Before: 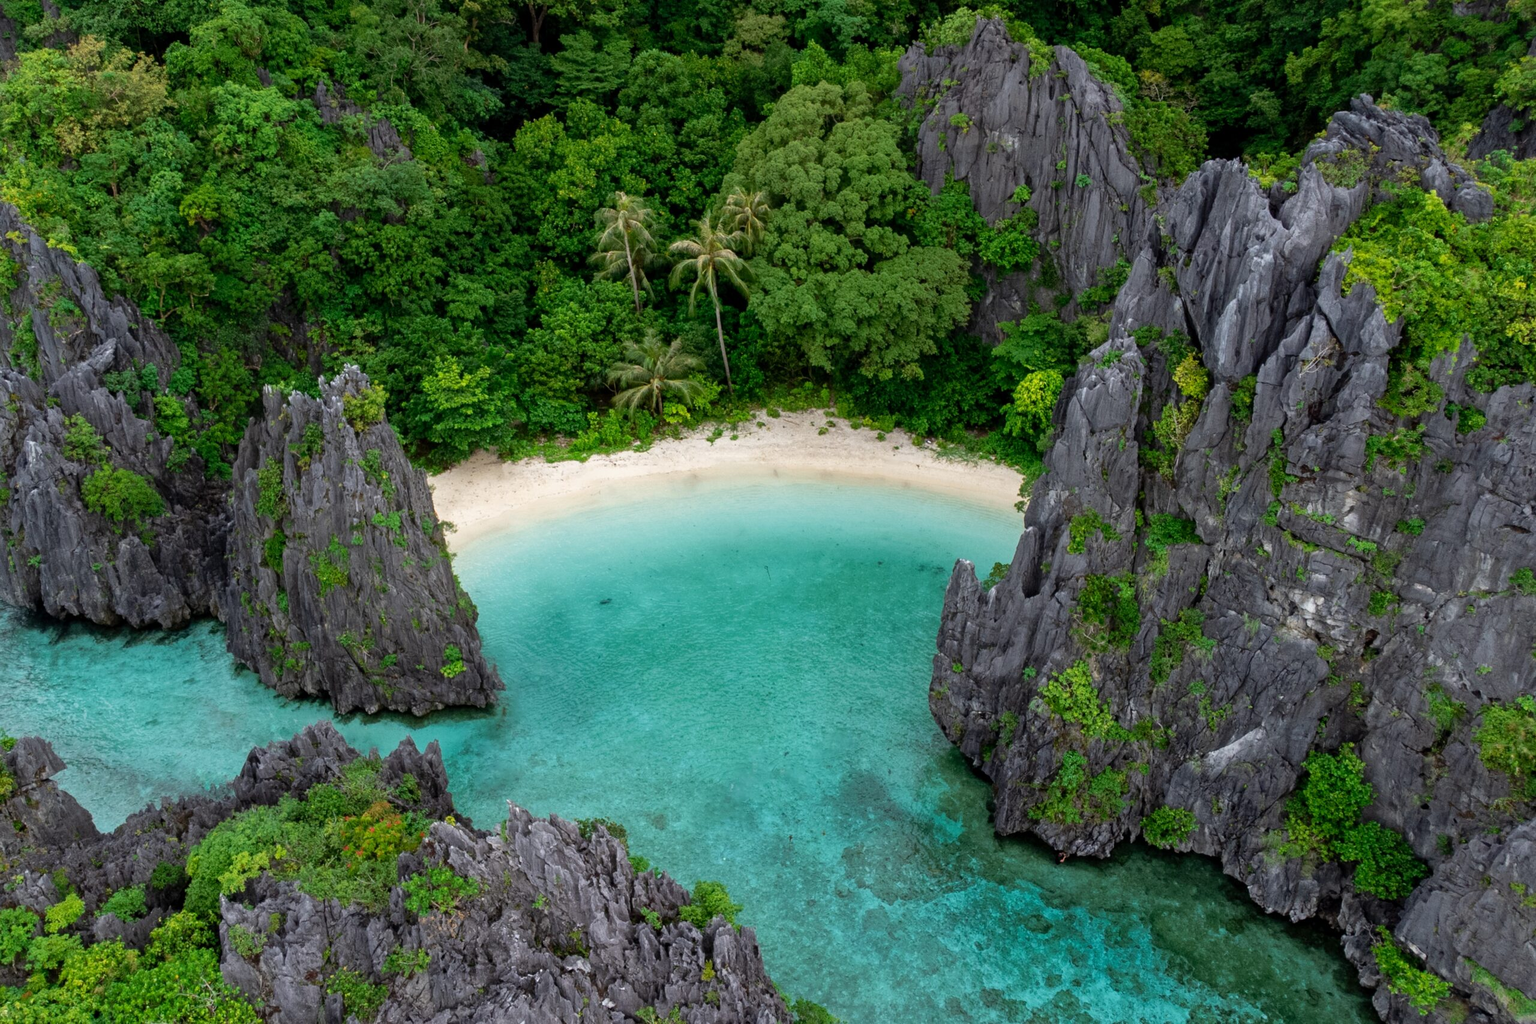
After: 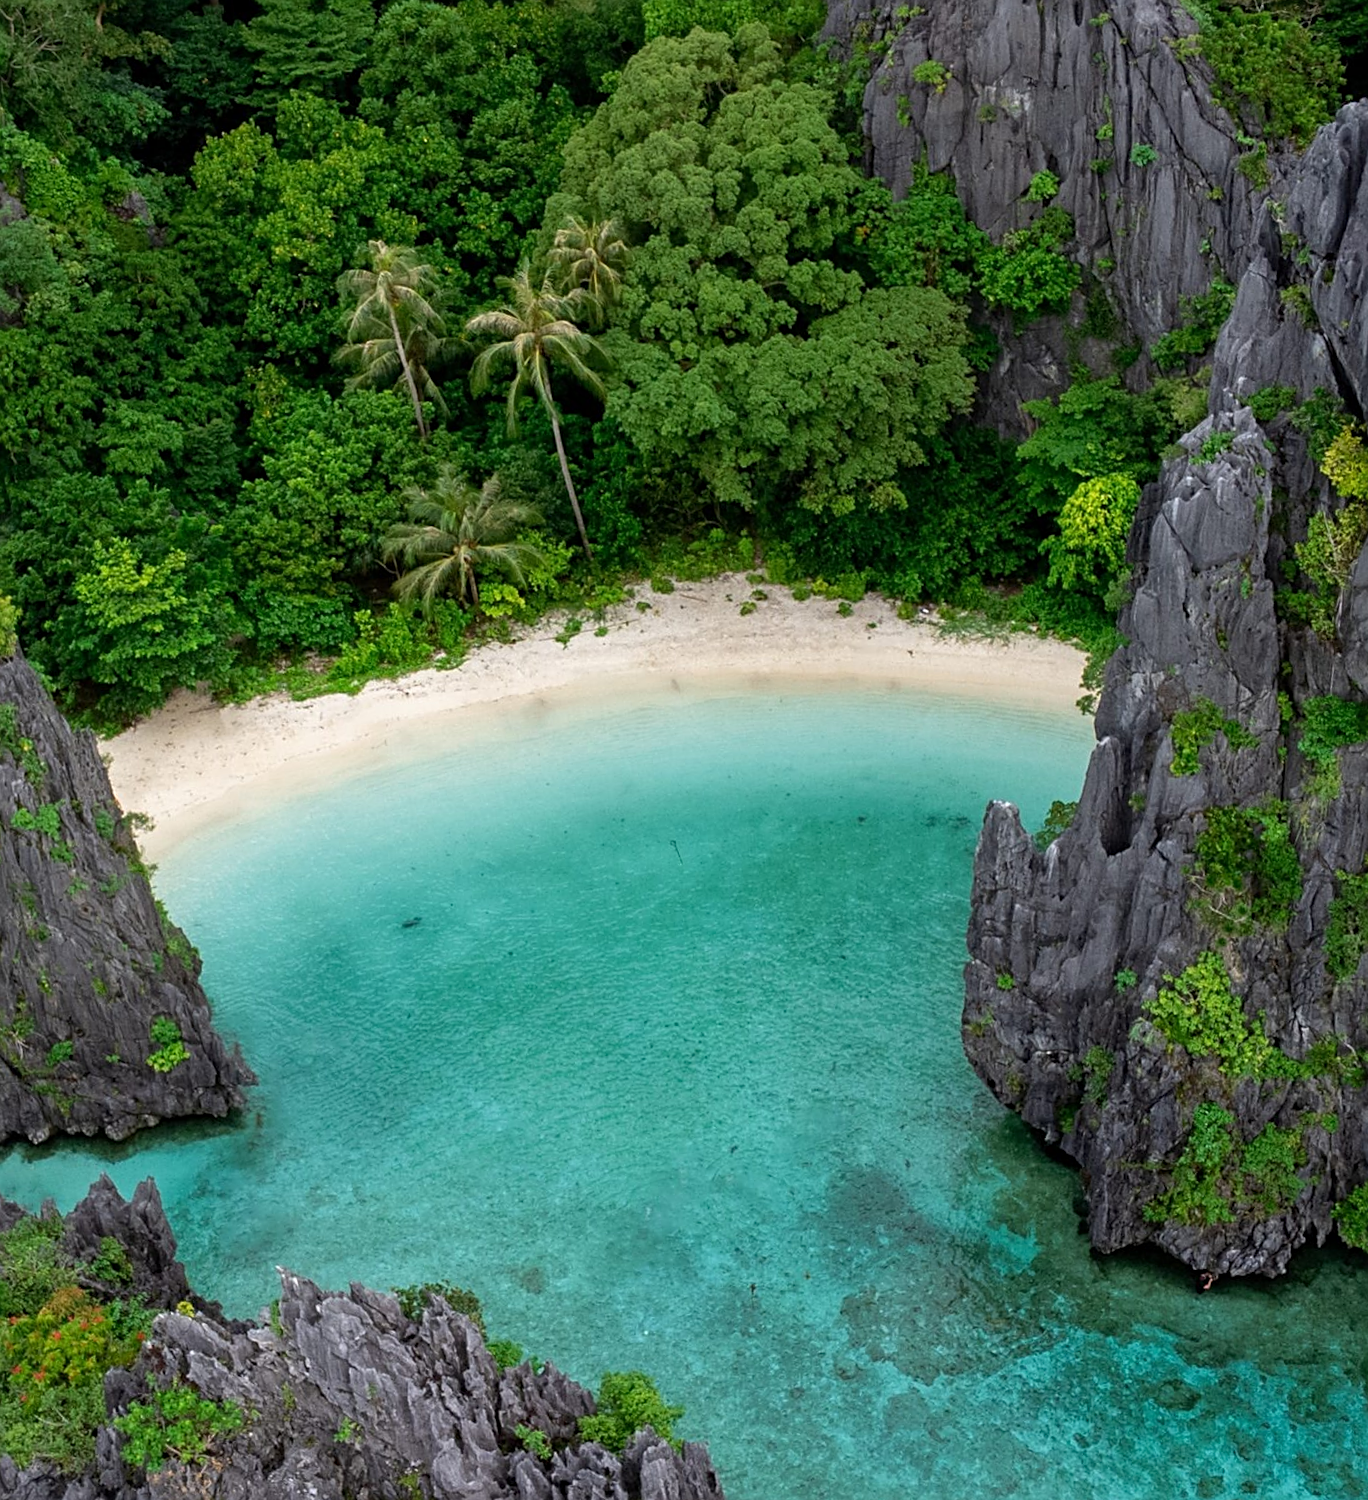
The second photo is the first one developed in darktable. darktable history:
sharpen: on, module defaults
crop and rotate: left 22.516%, right 21.234%
rotate and perspective: rotation -5°, crop left 0.05, crop right 0.952, crop top 0.11, crop bottom 0.89
